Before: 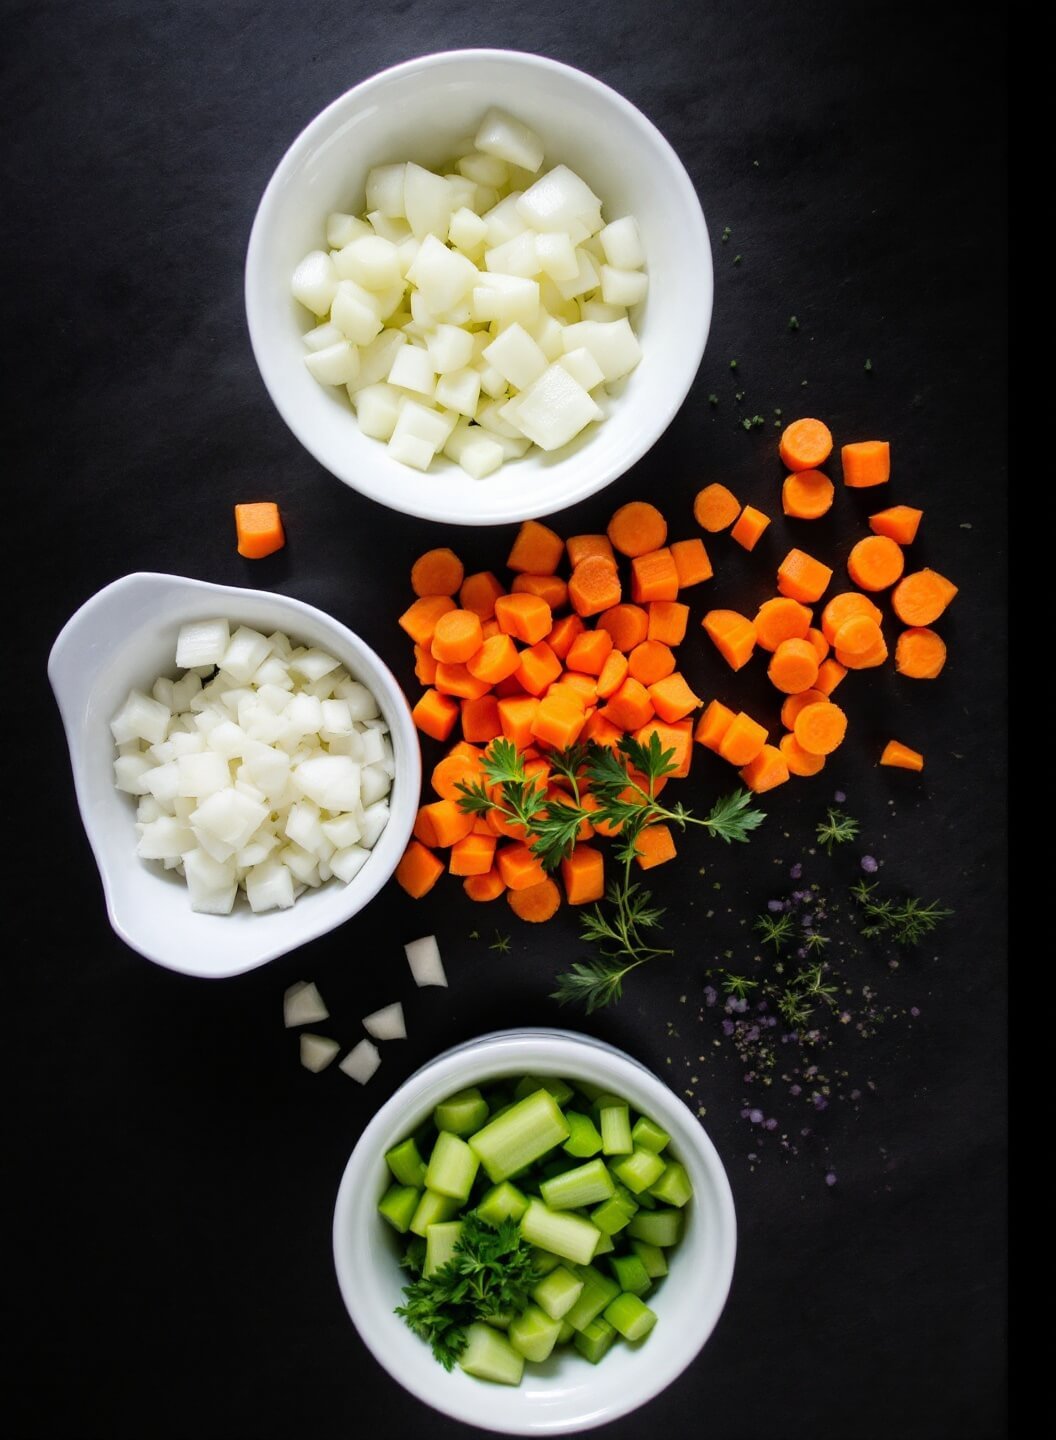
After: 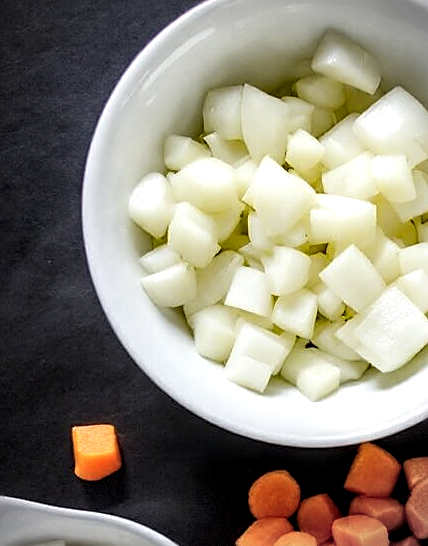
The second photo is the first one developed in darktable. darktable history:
local contrast: highlights 65%, shadows 54%, detail 169%, midtone range 0.514
sharpen: on, module defaults
vignetting: dithering 8-bit output, unbound false
crop: left 15.452%, top 5.459%, right 43.956%, bottom 56.62%
